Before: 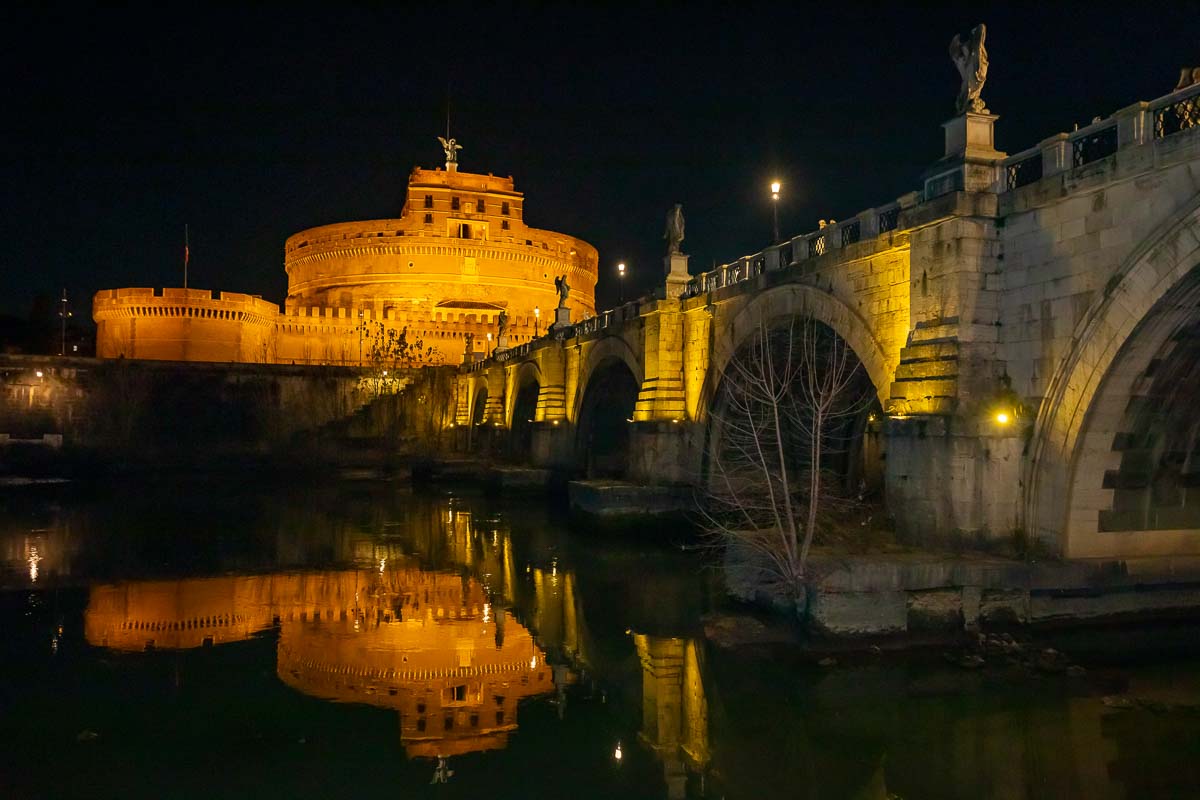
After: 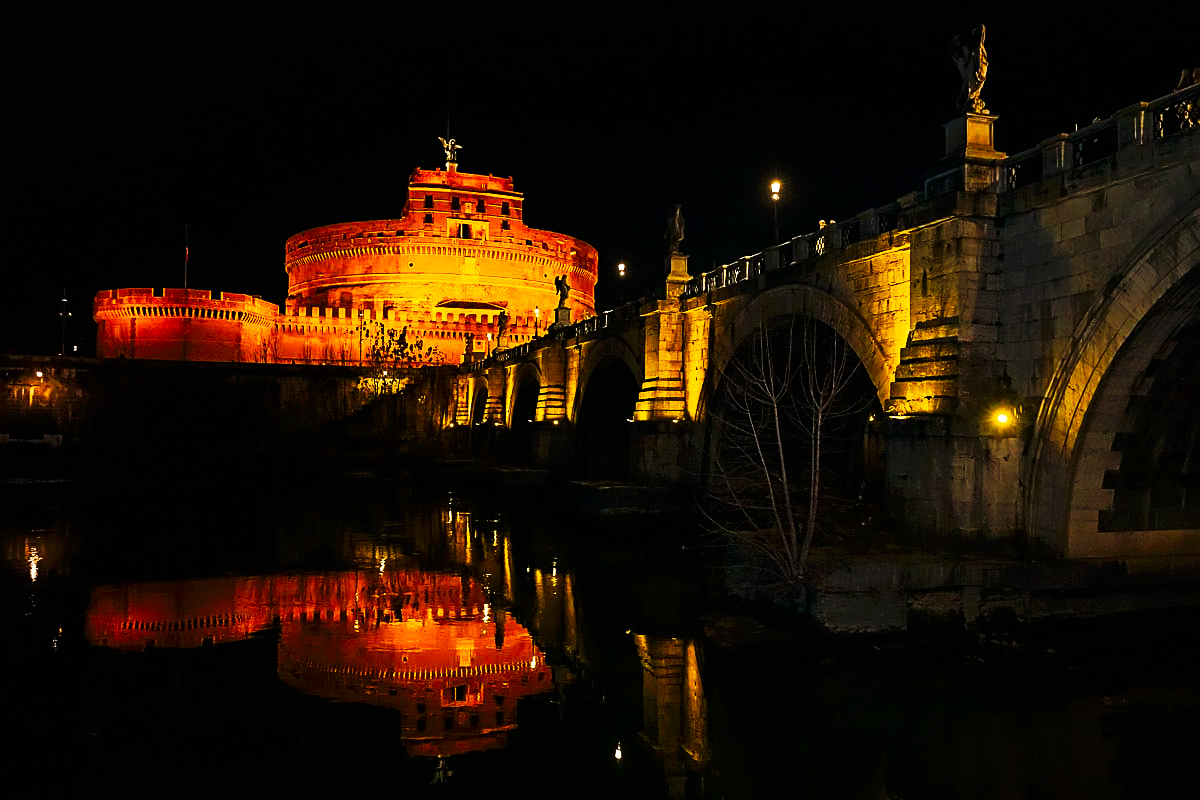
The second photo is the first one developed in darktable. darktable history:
tone curve: curves: ch0 [(0, 0) (0.003, 0.005) (0.011, 0.006) (0.025, 0.004) (0.044, 0.004) (0.069, 0.007) (0.1, 0.014) (0.136, 0.018) (0.177, 0.034) (0.224, 0.065) (0.277, 0.089) (0.335, 0.143) (0.399, 0.219) (0.468, 0.327) (0.543, 0.455) (0.623, 0.63) (0.709, 0.786) (0.801, 0.87) (0.898, 0.922) (1, 1)], preserve colors none
sharpen: on, module defaults
